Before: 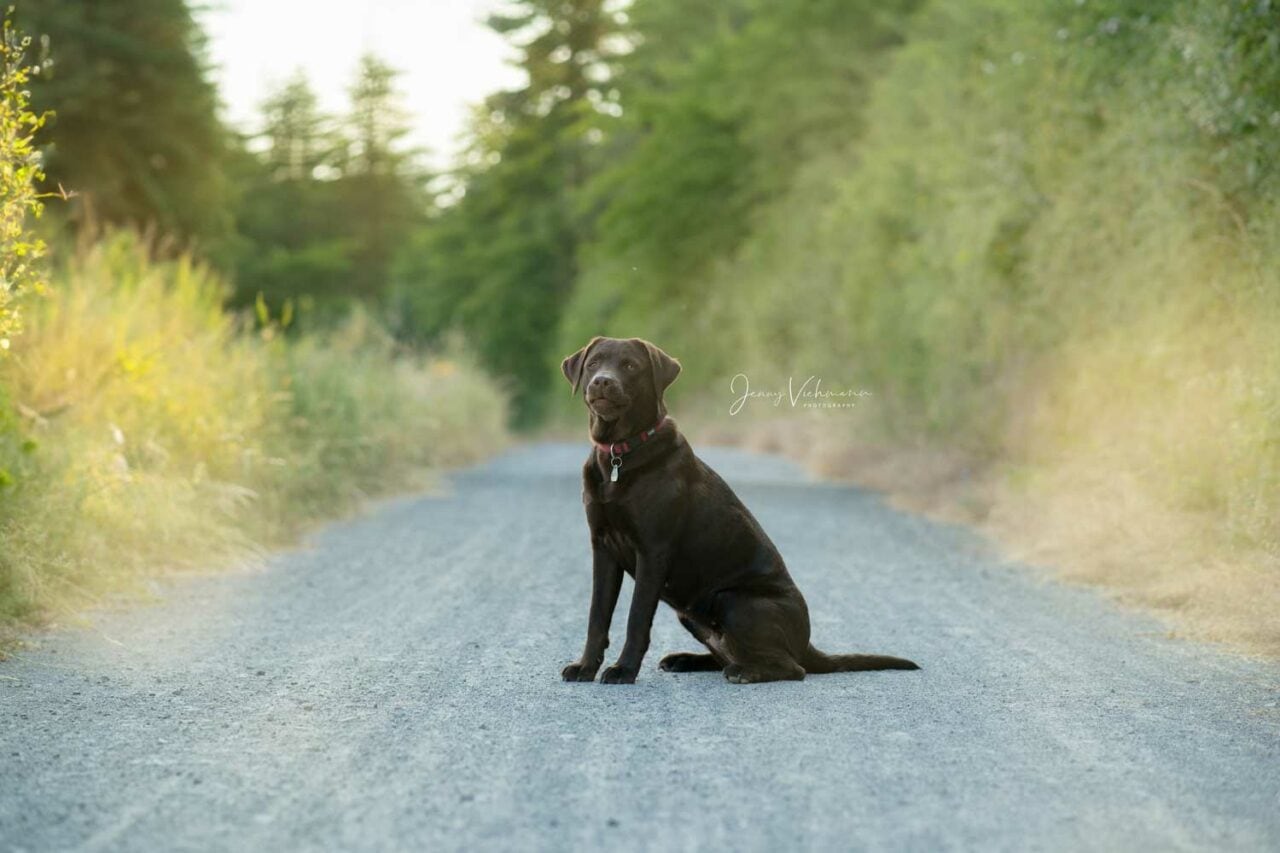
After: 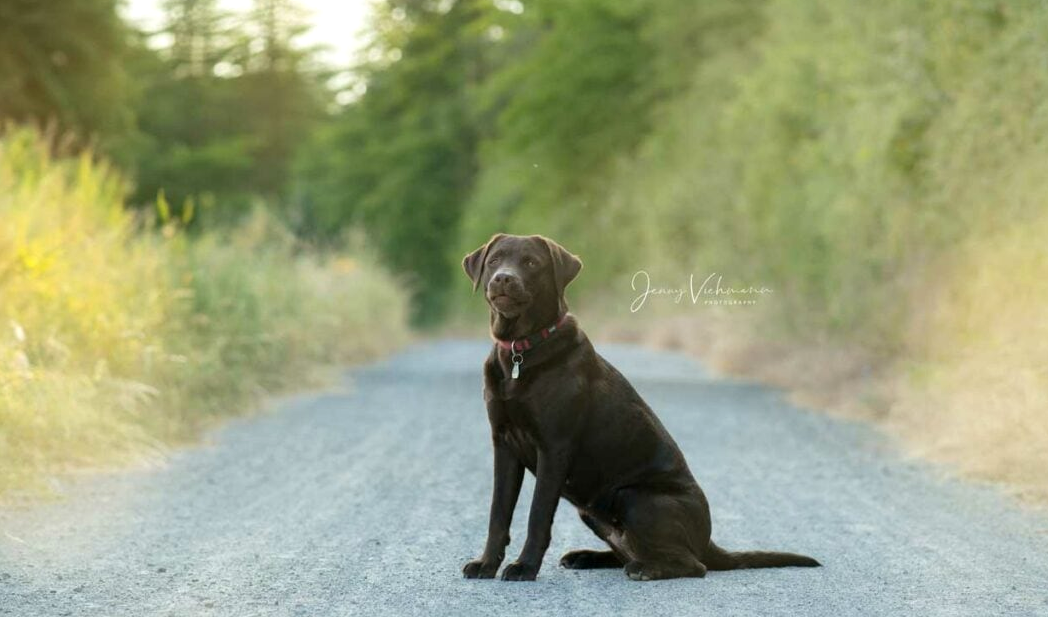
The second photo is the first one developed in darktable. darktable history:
crop: left 7.804%, top 12.138%, right 10.253%, bottom 15.469%
exposure: exposure 0.164 EV, compensate highlight preservation false
